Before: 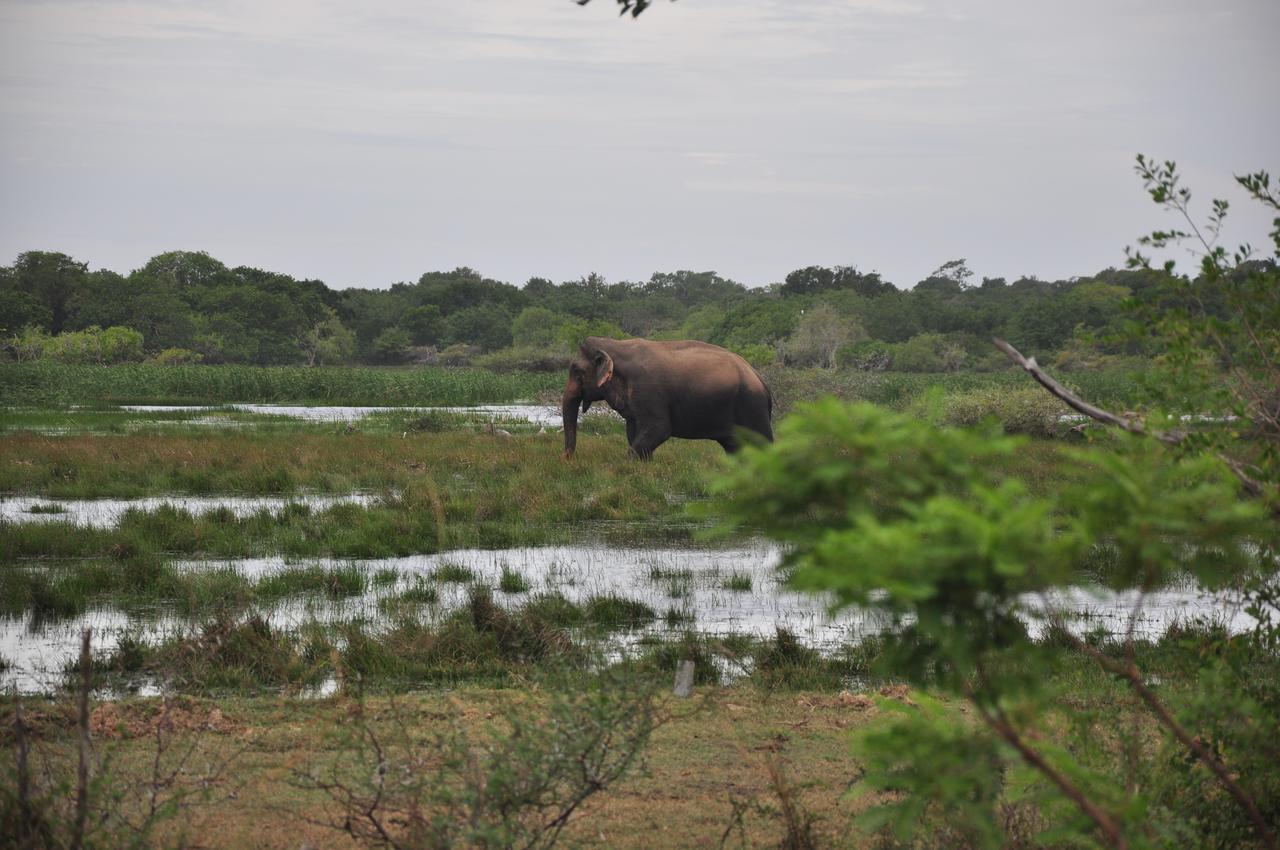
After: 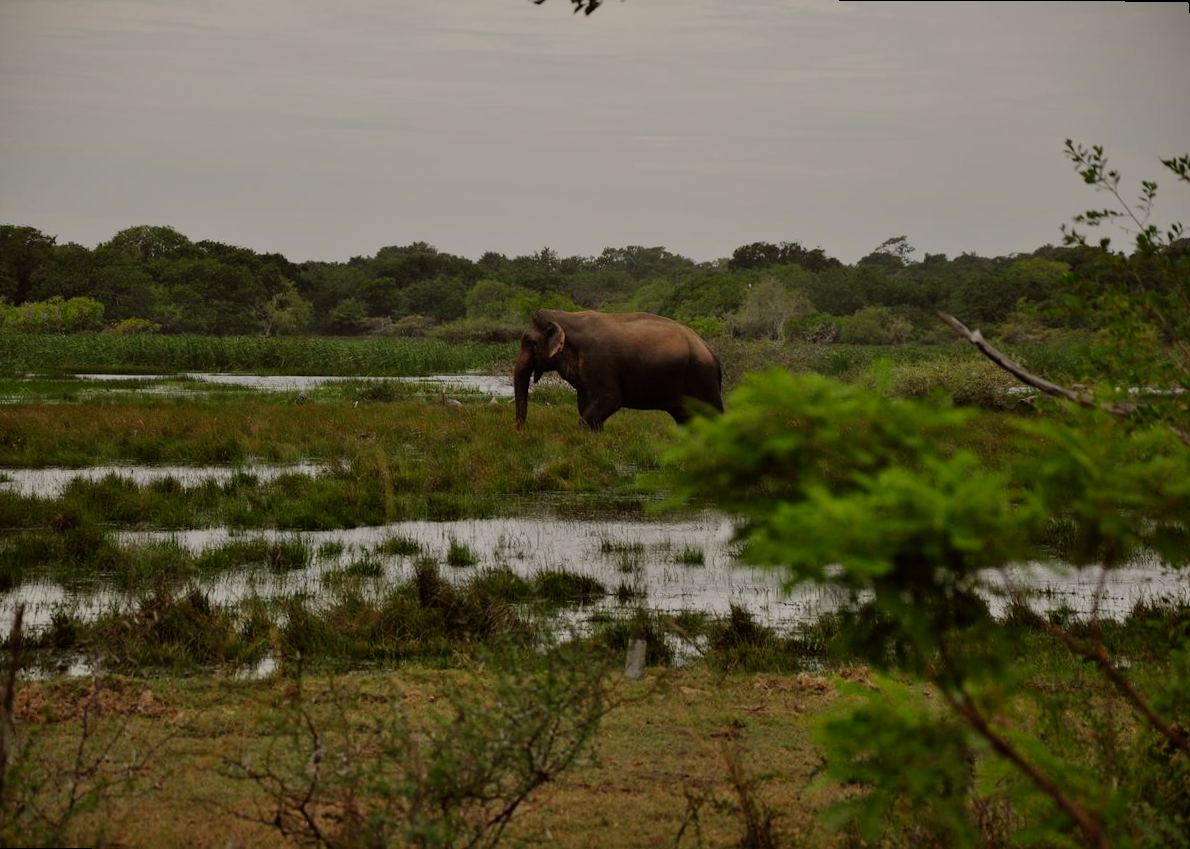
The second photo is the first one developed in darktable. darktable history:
rotate and perspective: rotation 0.215°, lens shift (vertical) -0.139, crop left 0.069, crop right 0.939, crop top 0.002, crop bottom 0.996
color balance: lift [1.005, 1.002, 0.998, 0.998], gamma [1, 1.021, 1.02, 0.979], gain [0.923, 1.066, 1.056, 0.934]
filmic rgb: middle gray luminance 29%, black relative exposure -10.3 EV, white relative exposure 5.5 EV, threshold 6 EV, target black luminance 0%, hardness 3.95, latitude 2.04%, contrast 1.132, highlights saturation mix 5%, shadows ↔ highlights balance 15.11%, preserve chrominance no, color science v3 (2019), use custom middle-gray values true, iterations of high-quality reconstruction 0, enable highlight reconstruction true
white balance: red 1, blue 1
